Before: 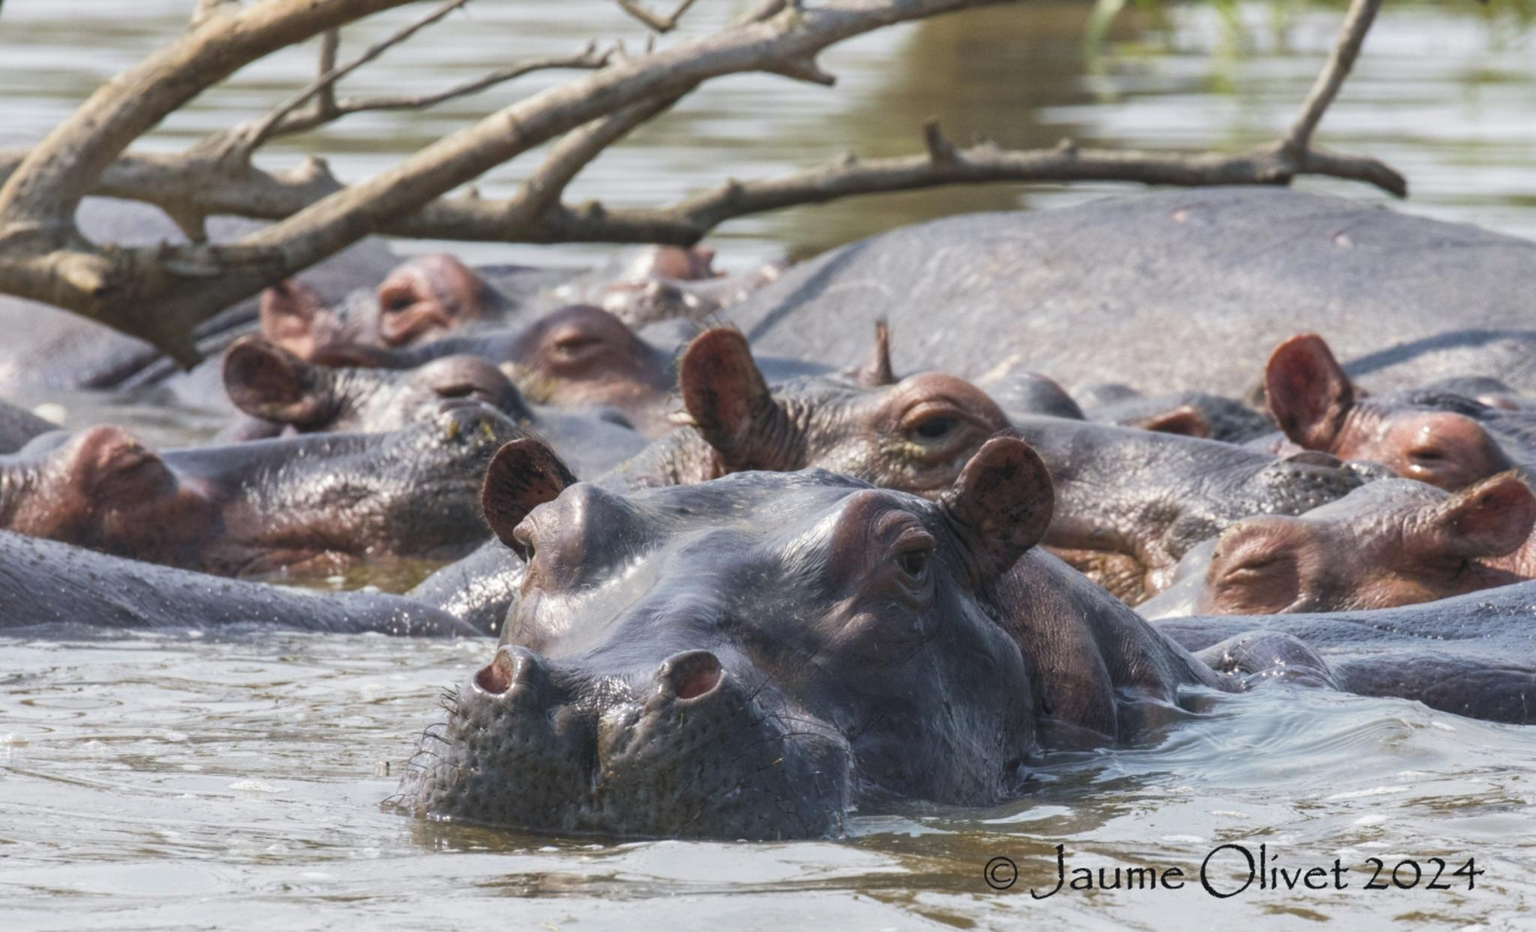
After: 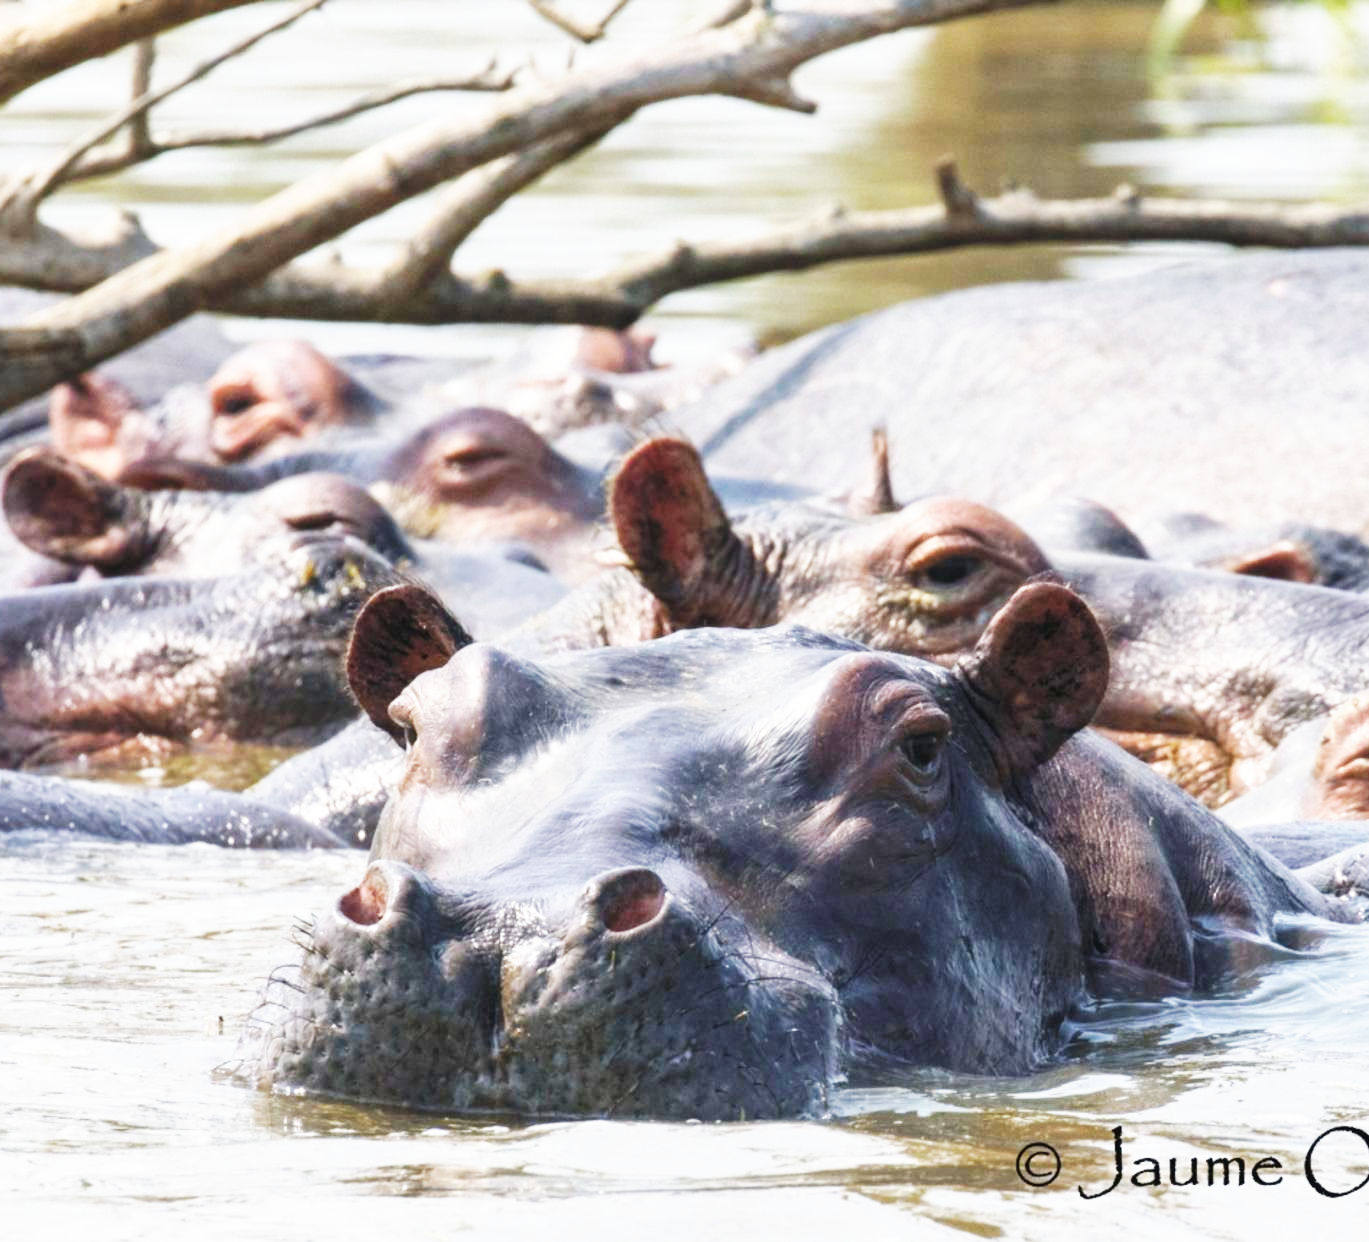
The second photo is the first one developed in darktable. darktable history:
crop and rotate: left 14.461%, right 18.653%
base curve: curves: ch0 [(0, 0) (0.007, 0.004) (0.027, 0.03) (0.046, 0.07) (0.207, 0.54) (0.442, 0.872) (0.673, 0.972) (1, 1)], preserve colors none
